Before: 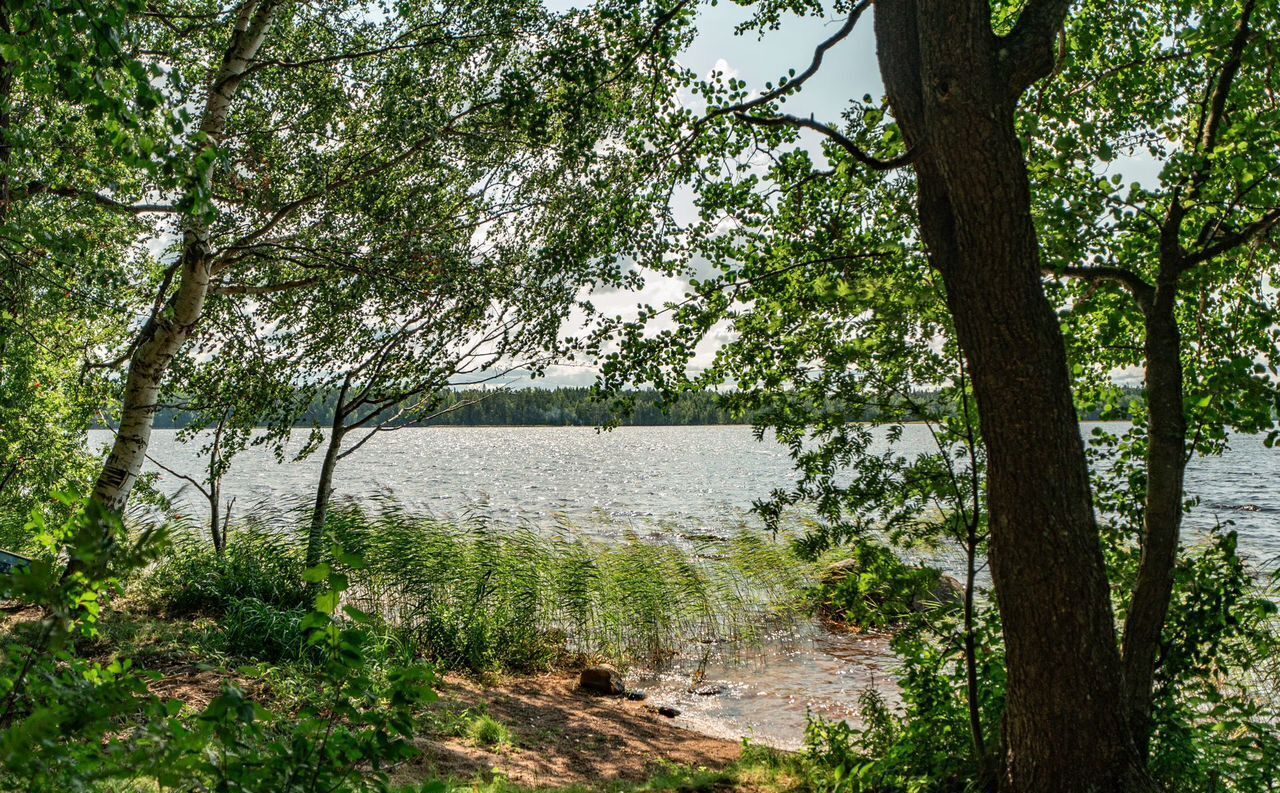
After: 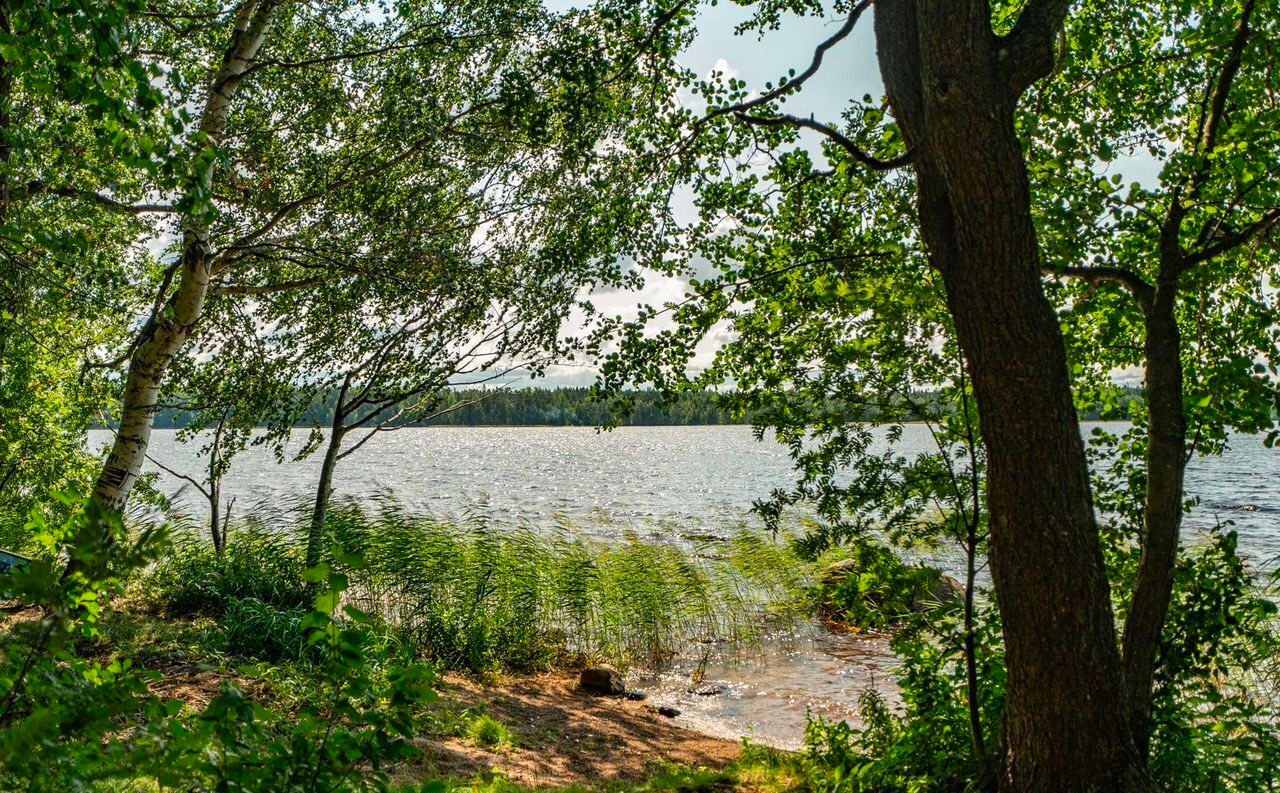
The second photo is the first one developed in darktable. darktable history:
color balance rgb: perceptual saturation grading › global saturation 25.284%
